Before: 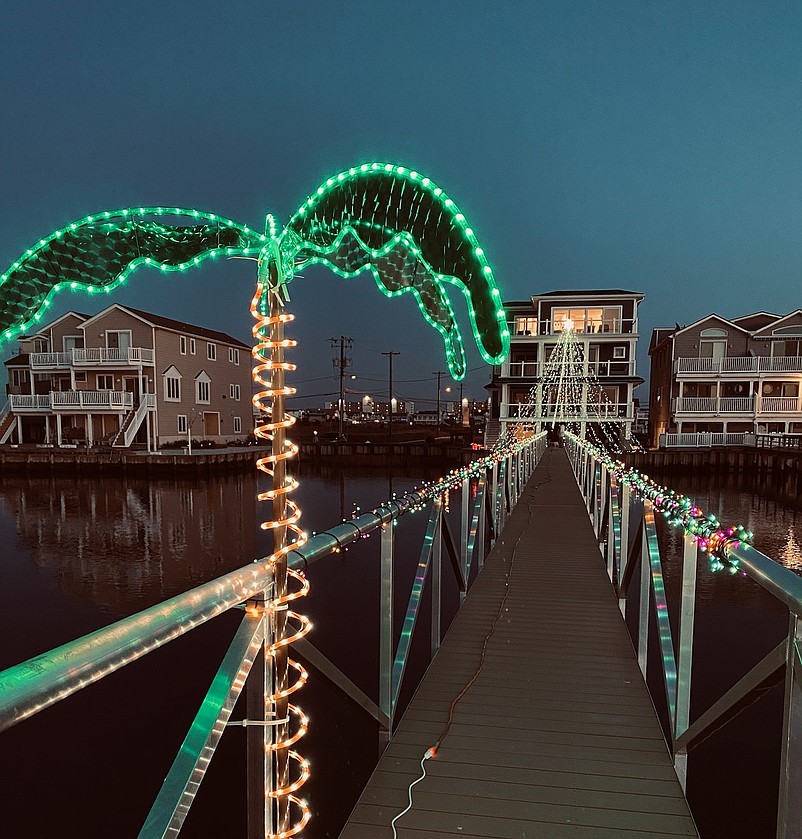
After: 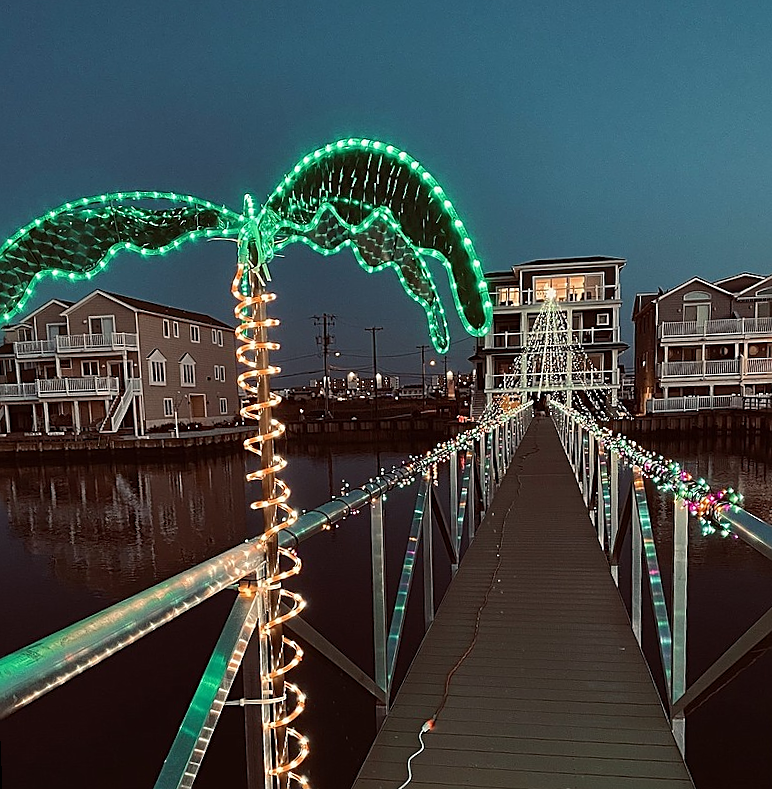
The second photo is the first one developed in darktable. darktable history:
rotate and perspective: rotation -2.12°, lens shift (vertical) 0.009, lens shift (horizontal) -0.008, automatic cropping original format, crop left 0.036, crop right 0.964, crop top 0.05, crop bottom 0.959
sharpen: on, module defaults
